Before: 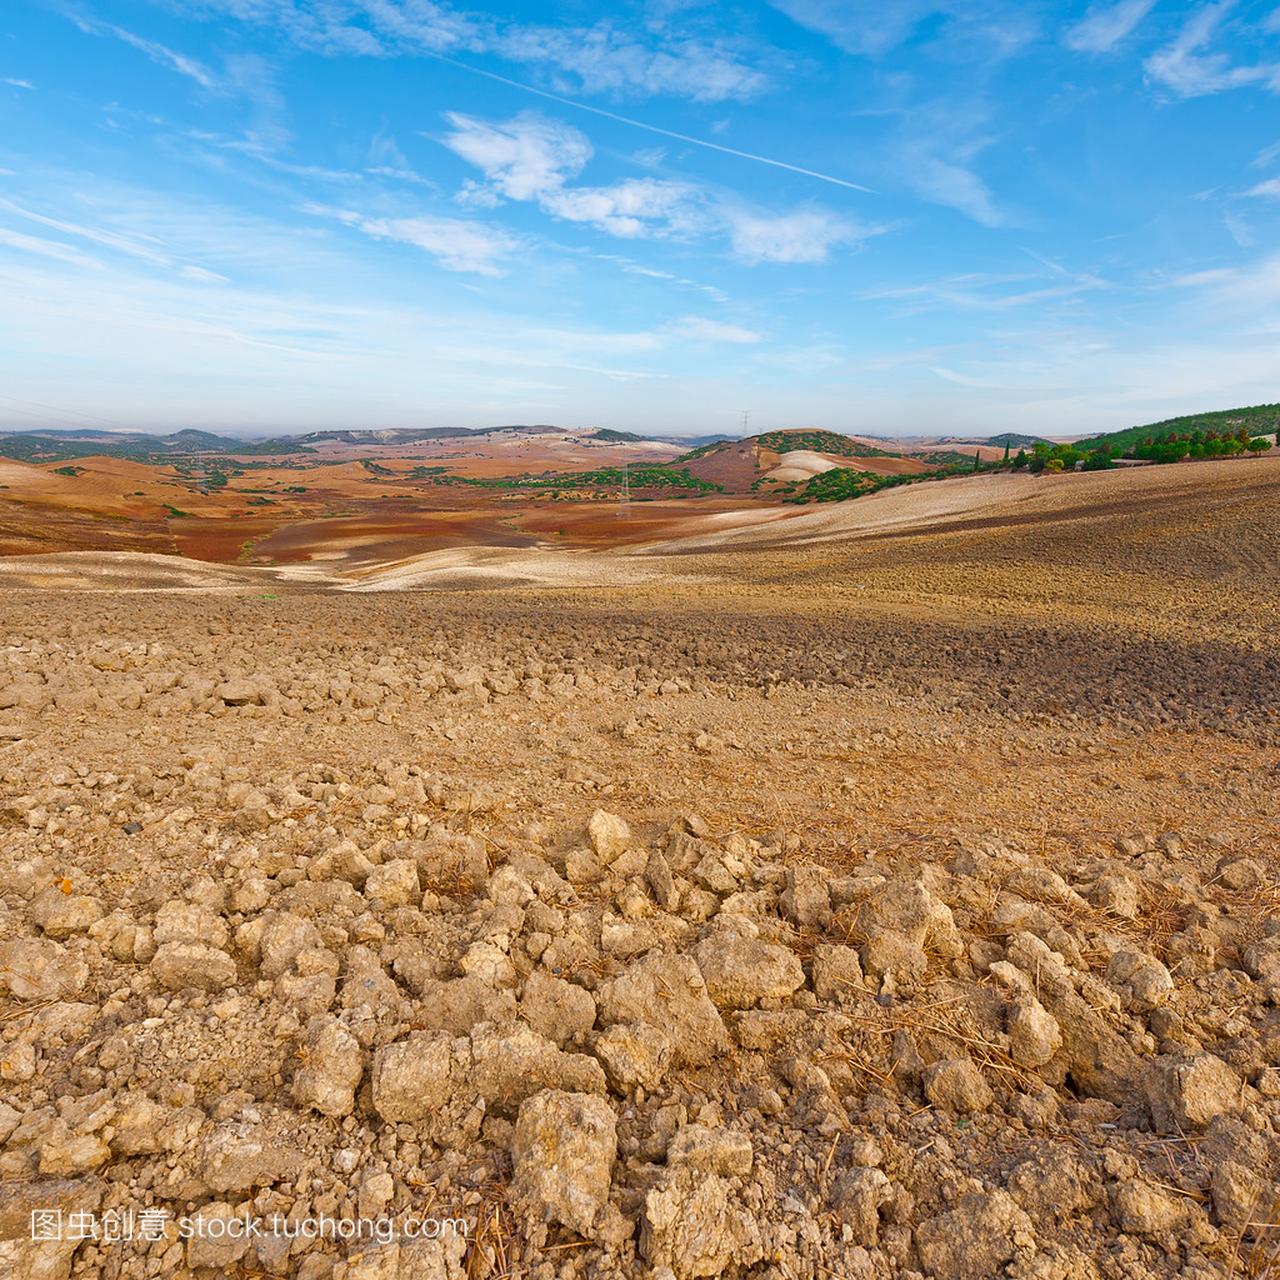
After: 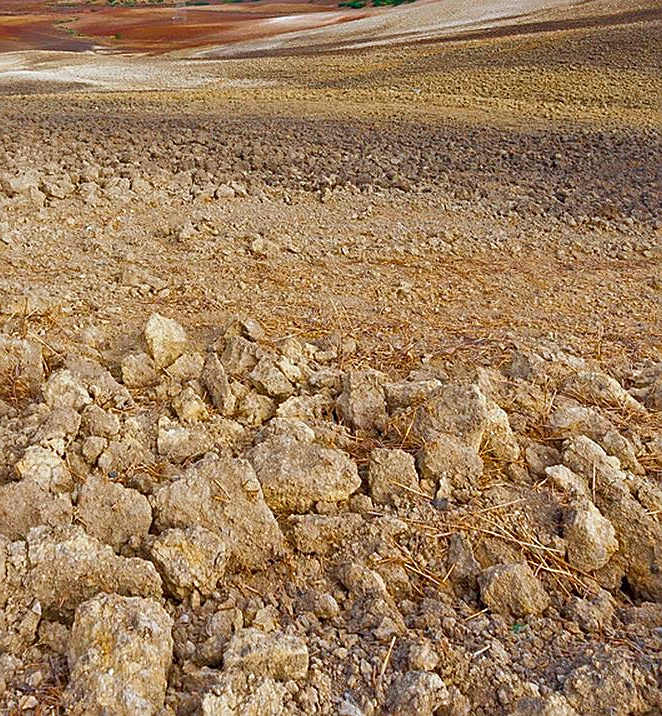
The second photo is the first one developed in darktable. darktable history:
sharpen: on, module defaults
color calibration: output R [0.948, 0.091, -0.04, 0], output G [-0.3, 1.384, -0.085, 0], output B [-0.108, 0.061, 1.08, 0], x 0.381, y 0.391, temperature 4088.35 K
crop: left 34.706%, top 38.791%, right 13.523%, bottom 5.267%
